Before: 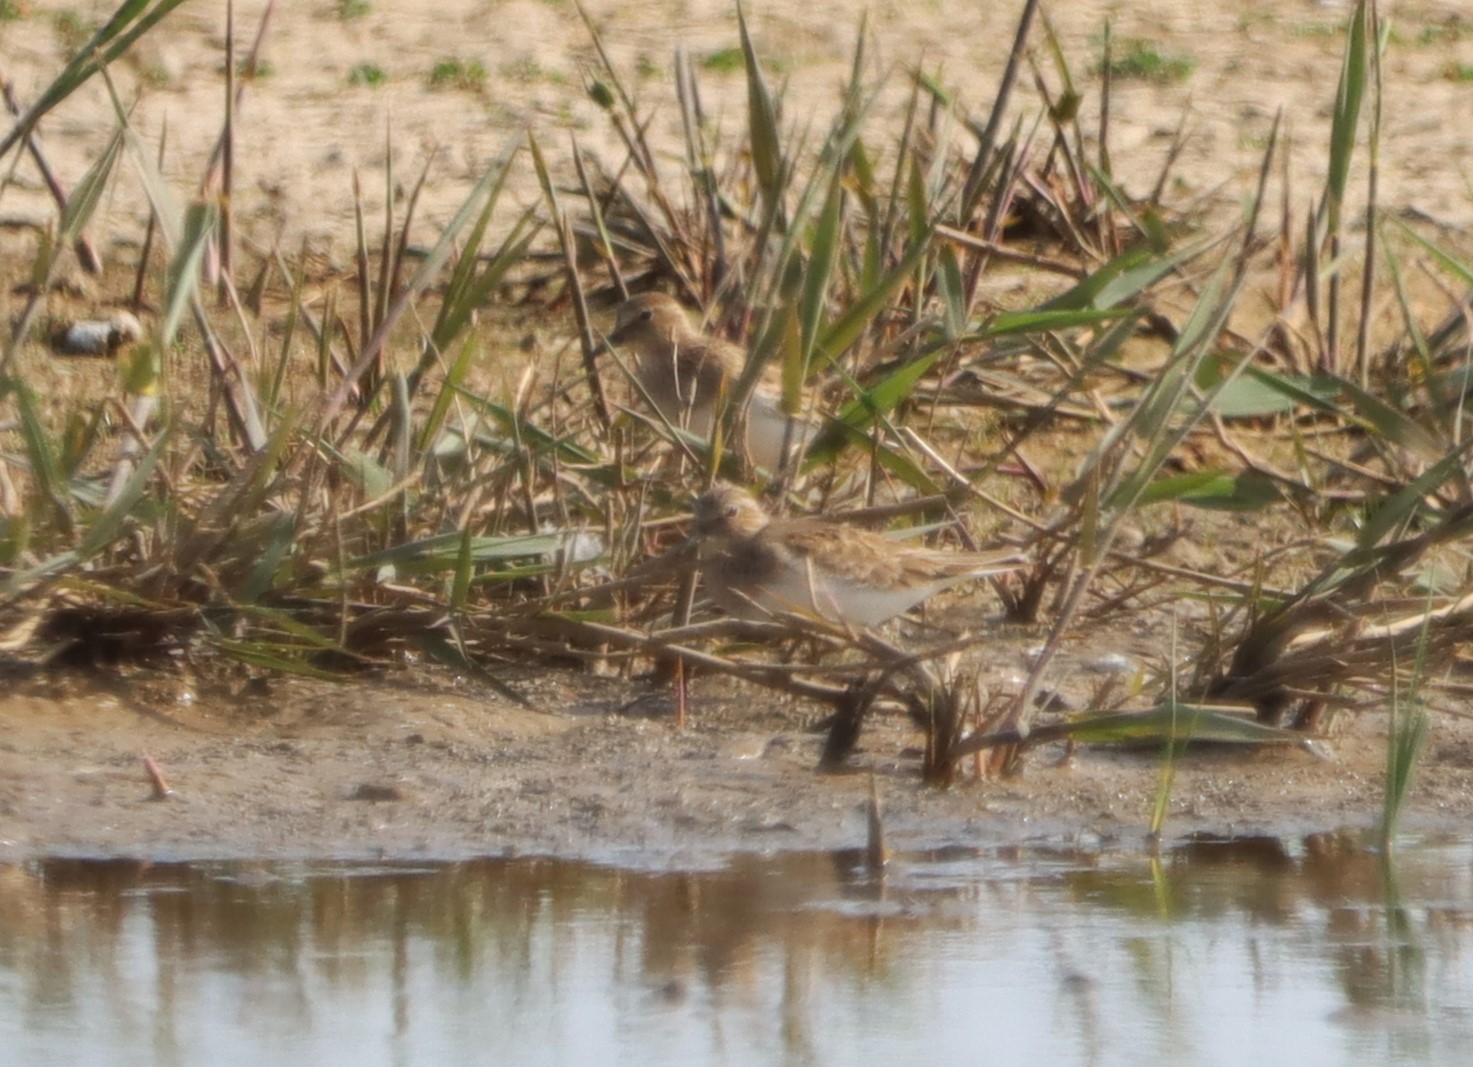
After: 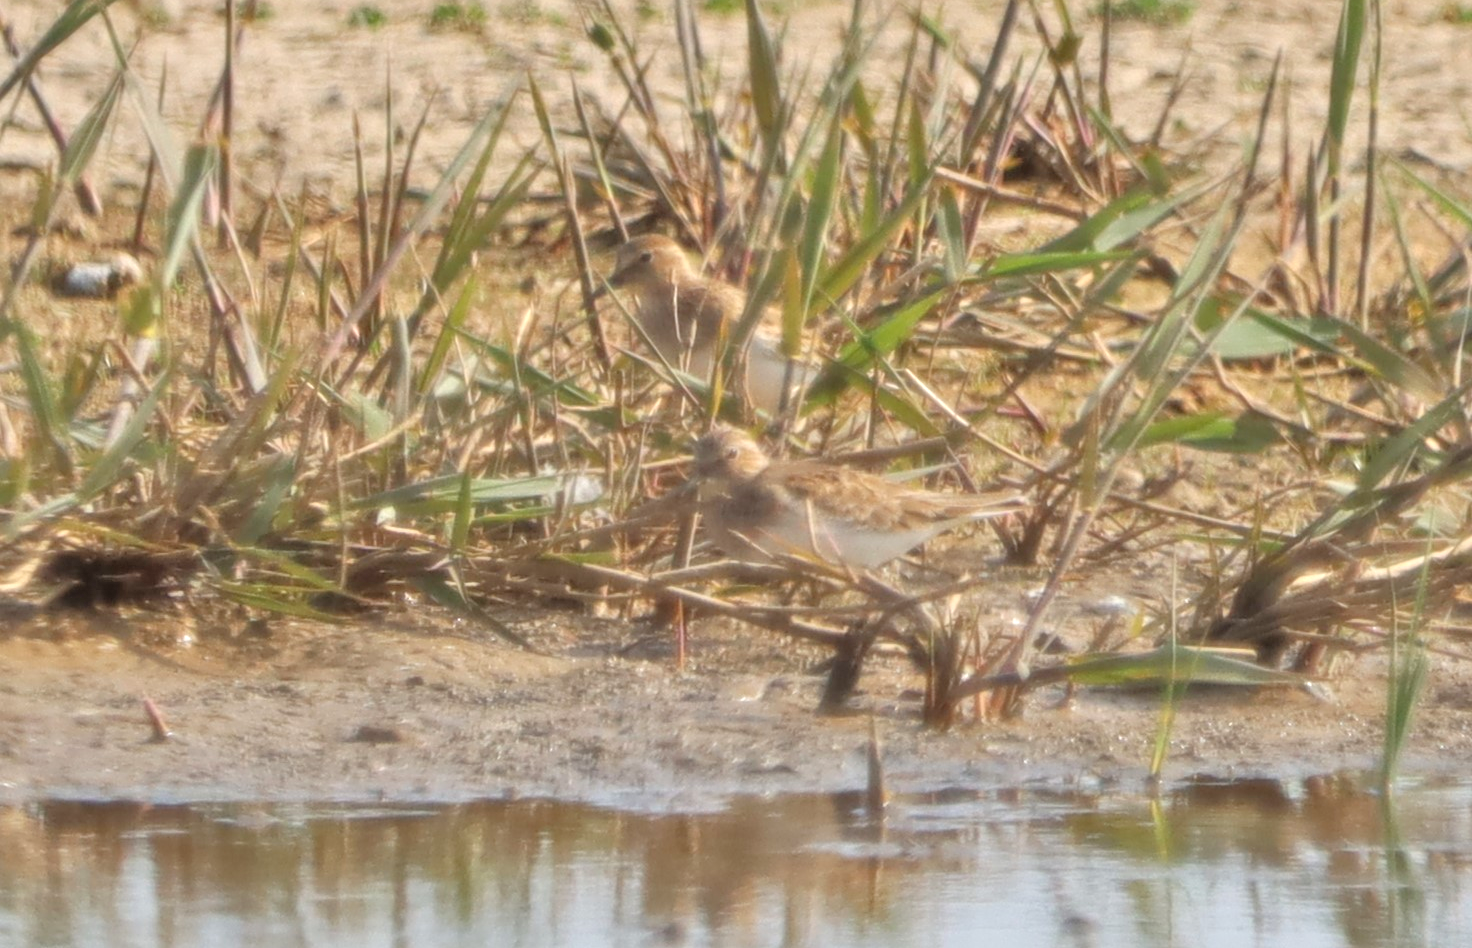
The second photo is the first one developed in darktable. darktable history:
crop and rotate: top 5.472%, bottom 5.667%
tone equalizer: -7 EV 0.144 EV, -6 EV 0.578 EV, -5 EV 1.15 EV, -4 EV 1.29 EV, -3 EV 1.13 EV, -2 EV 0.6 EV, -1 EV 0.146 EV, mask exposure compensation -0.497 EV
